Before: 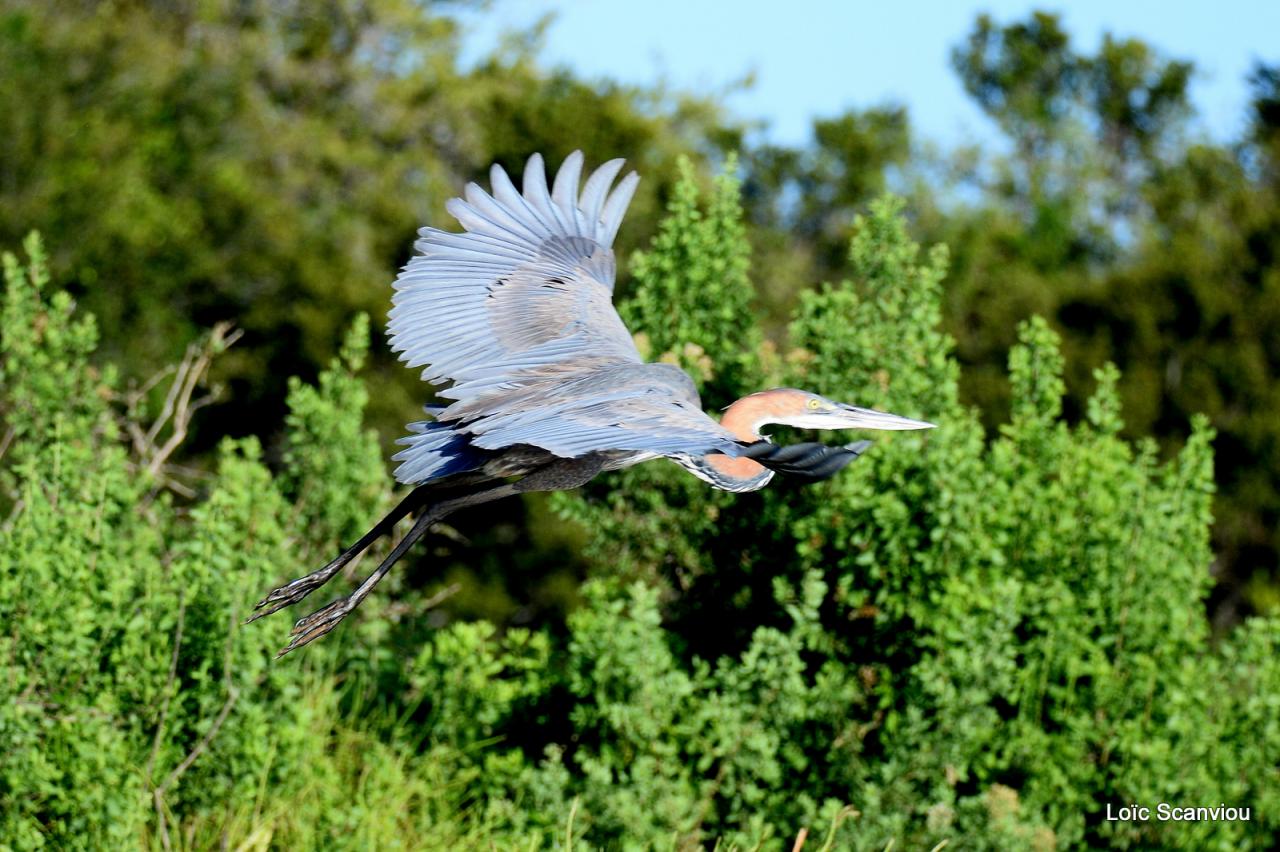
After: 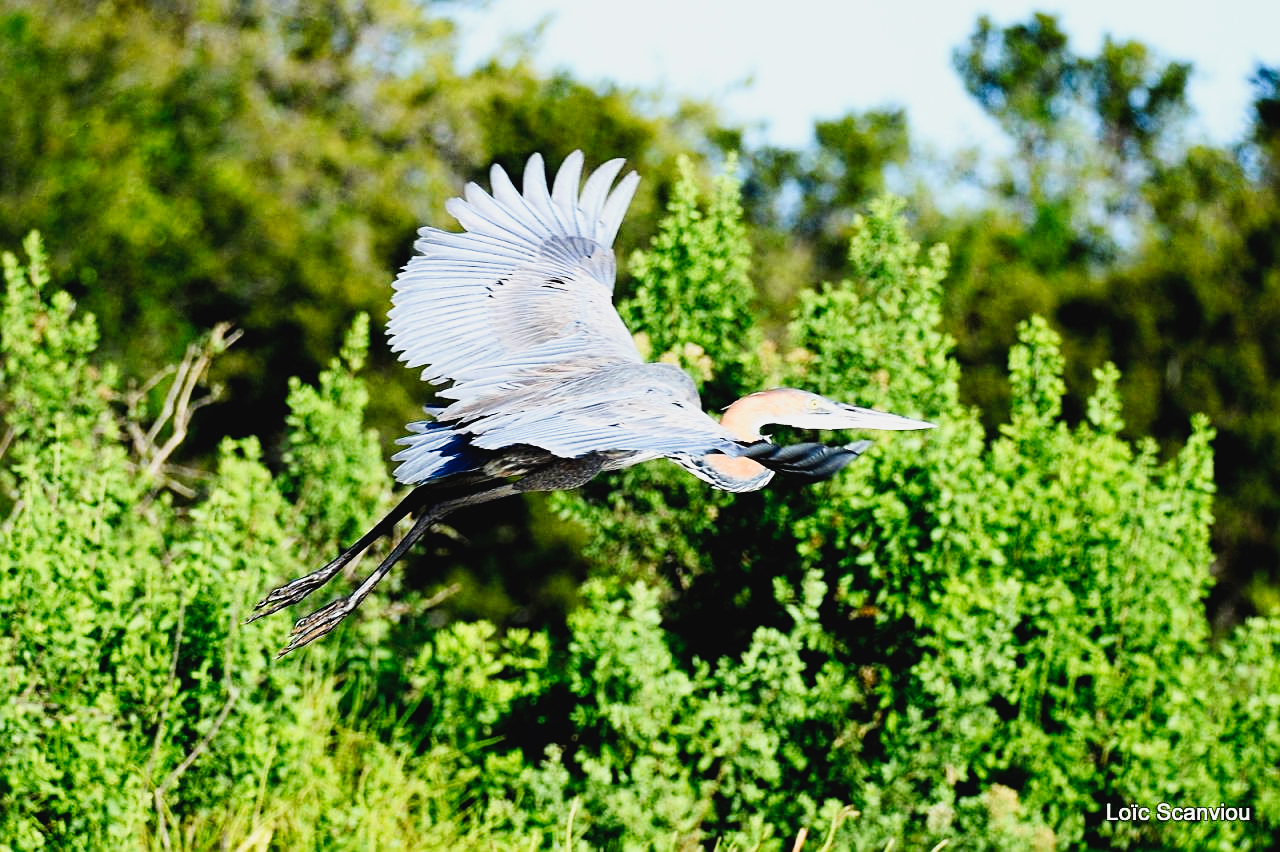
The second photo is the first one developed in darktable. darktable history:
tone curve: curves: ch0 [(0, 0.029) (0.087, 0.084) (0.227, 0.239) (0.46, 0.576) (0.657, 0.796) (0.861, 0.932) (0.997, 0.951)]; ch1 [(0, 0) (0.353, 0.344) (0.45, 0.46) (0.502, 0.494) (0.534, 0.523) (0.573, 0.576) (0.602, 0.631) (0.647, 0.669) (1, 1)]; ch2 [(0, 0) (0.333, 0.346) (0.385, 0.395) (0.44, 0.466) (0.5, 0.493) (0.521, 0.56) (0.553, 0.579) (0.573, 0.599) (0.667, 0.777) (1, 1)], preserve colors none
sharpen: on, module defaults
